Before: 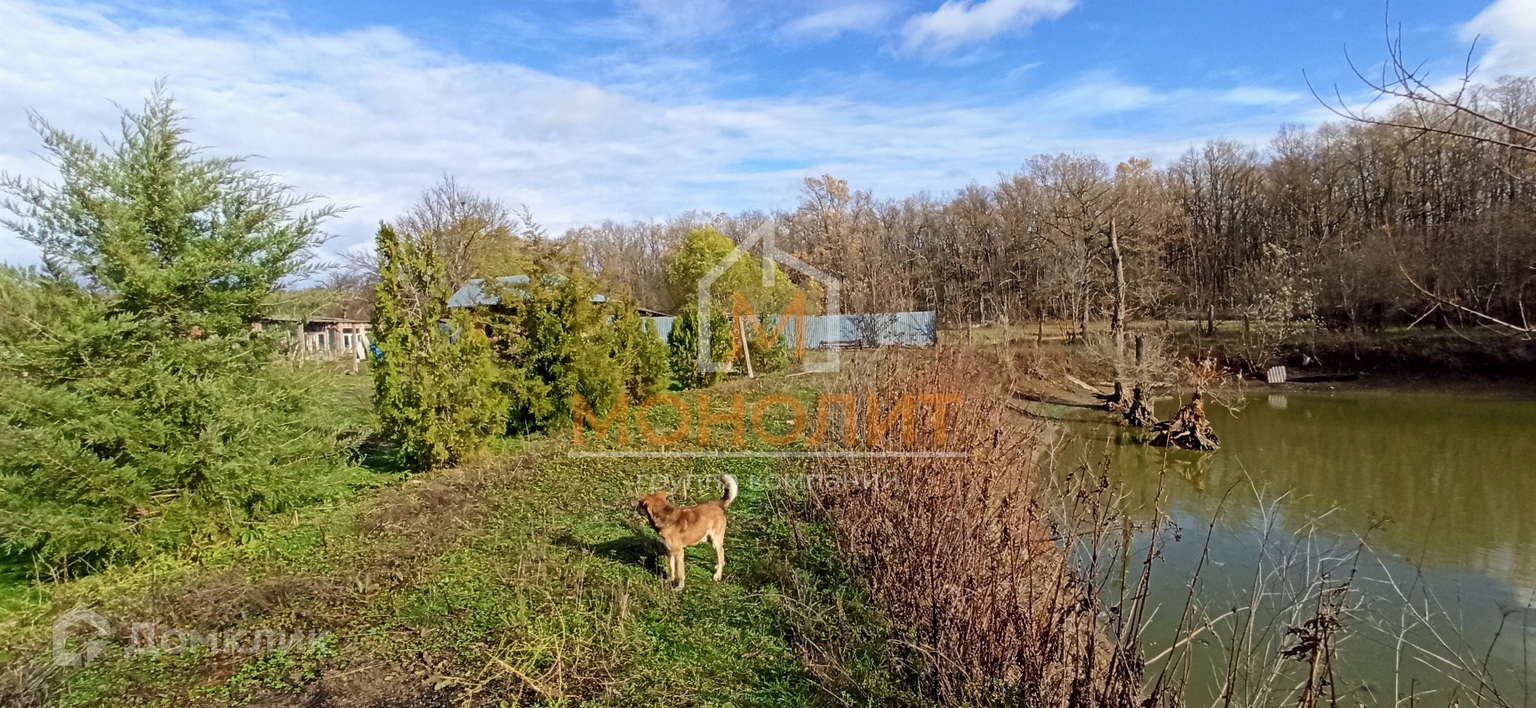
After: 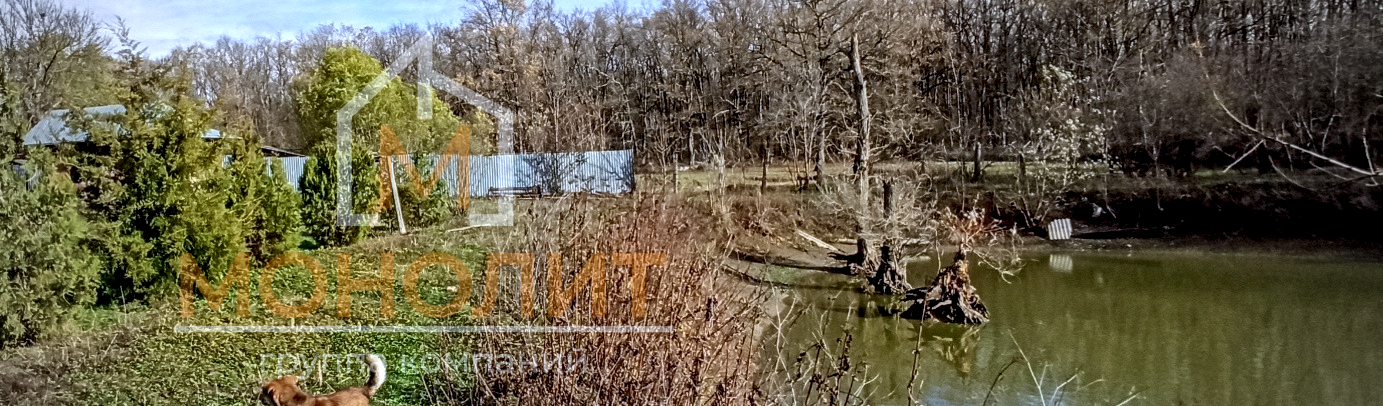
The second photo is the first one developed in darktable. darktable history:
local contrast: detail 160%
white balance: red 0.931, blue 1.11
vignetting: fall-off start 71.74%
crop and rotate: left 27.938%, top 27.046%, bottom 27.046%
